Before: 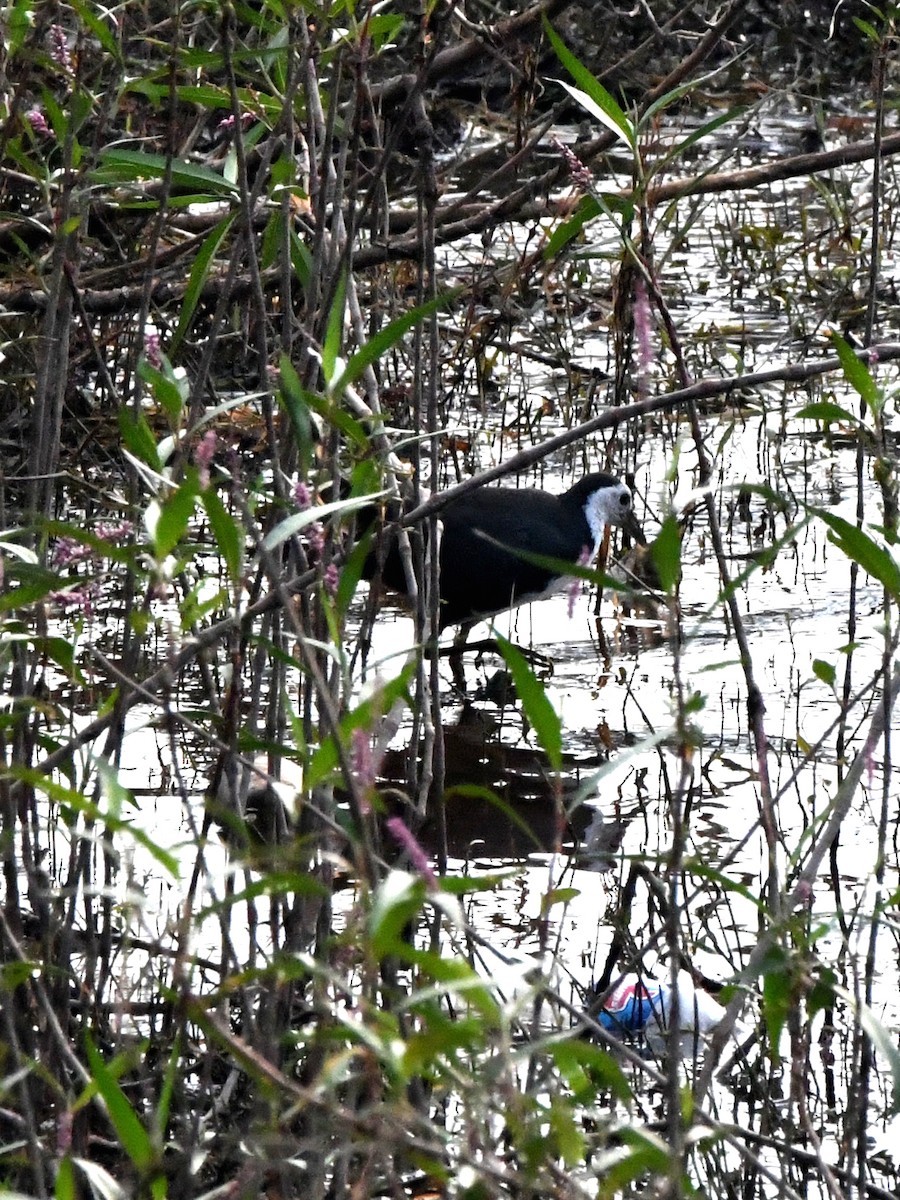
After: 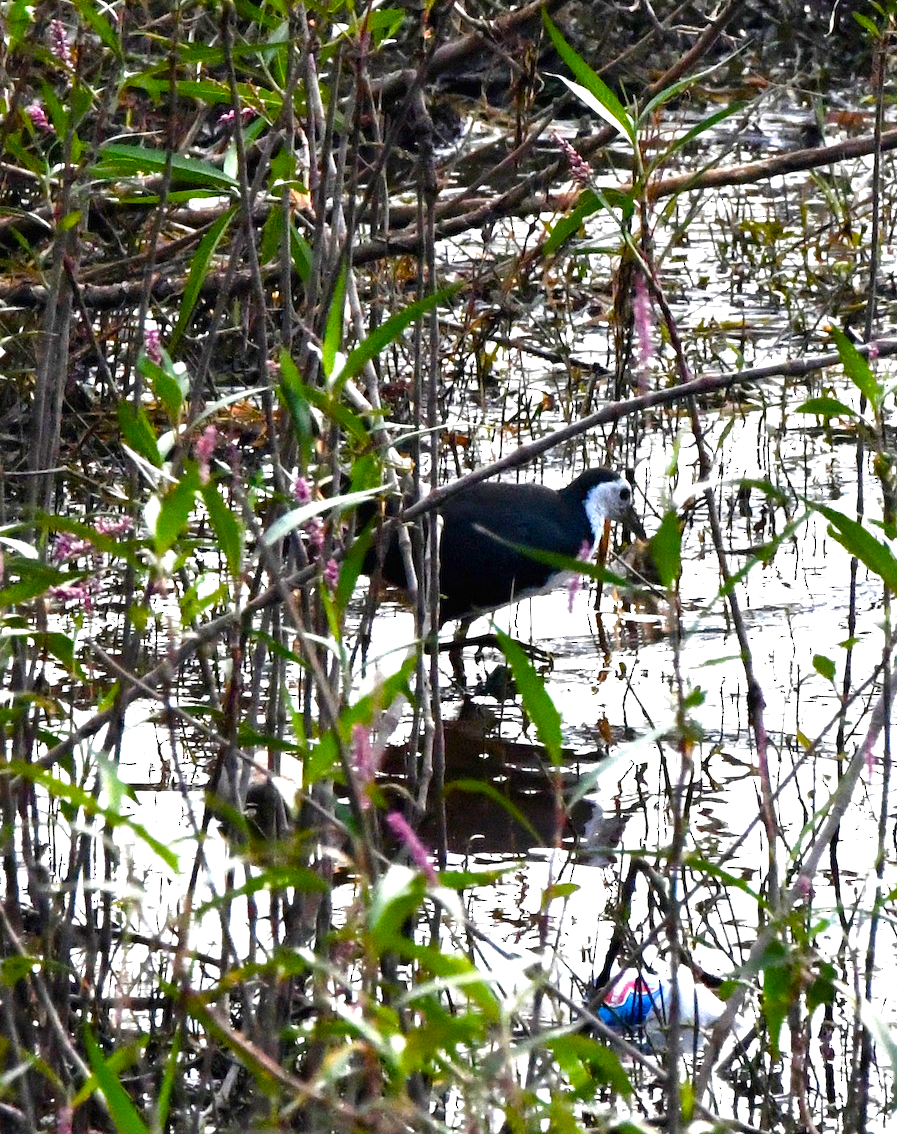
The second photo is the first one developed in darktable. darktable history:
crop: top 0.451%, right 0.263%, bottom 4.997%
exposure: black level correction 0, exposure 0.499 EV, compensate exposure bias true, compensate highlight preservation false
color balance rgb: linear chroma grading › global chroma 14.446%, perceptual saturation grading › global saturation 20%, perceptual saturation grading › highlights -25.356%, perceptual saturation grading › shadows 24.827%, global vibrance 25.053%
